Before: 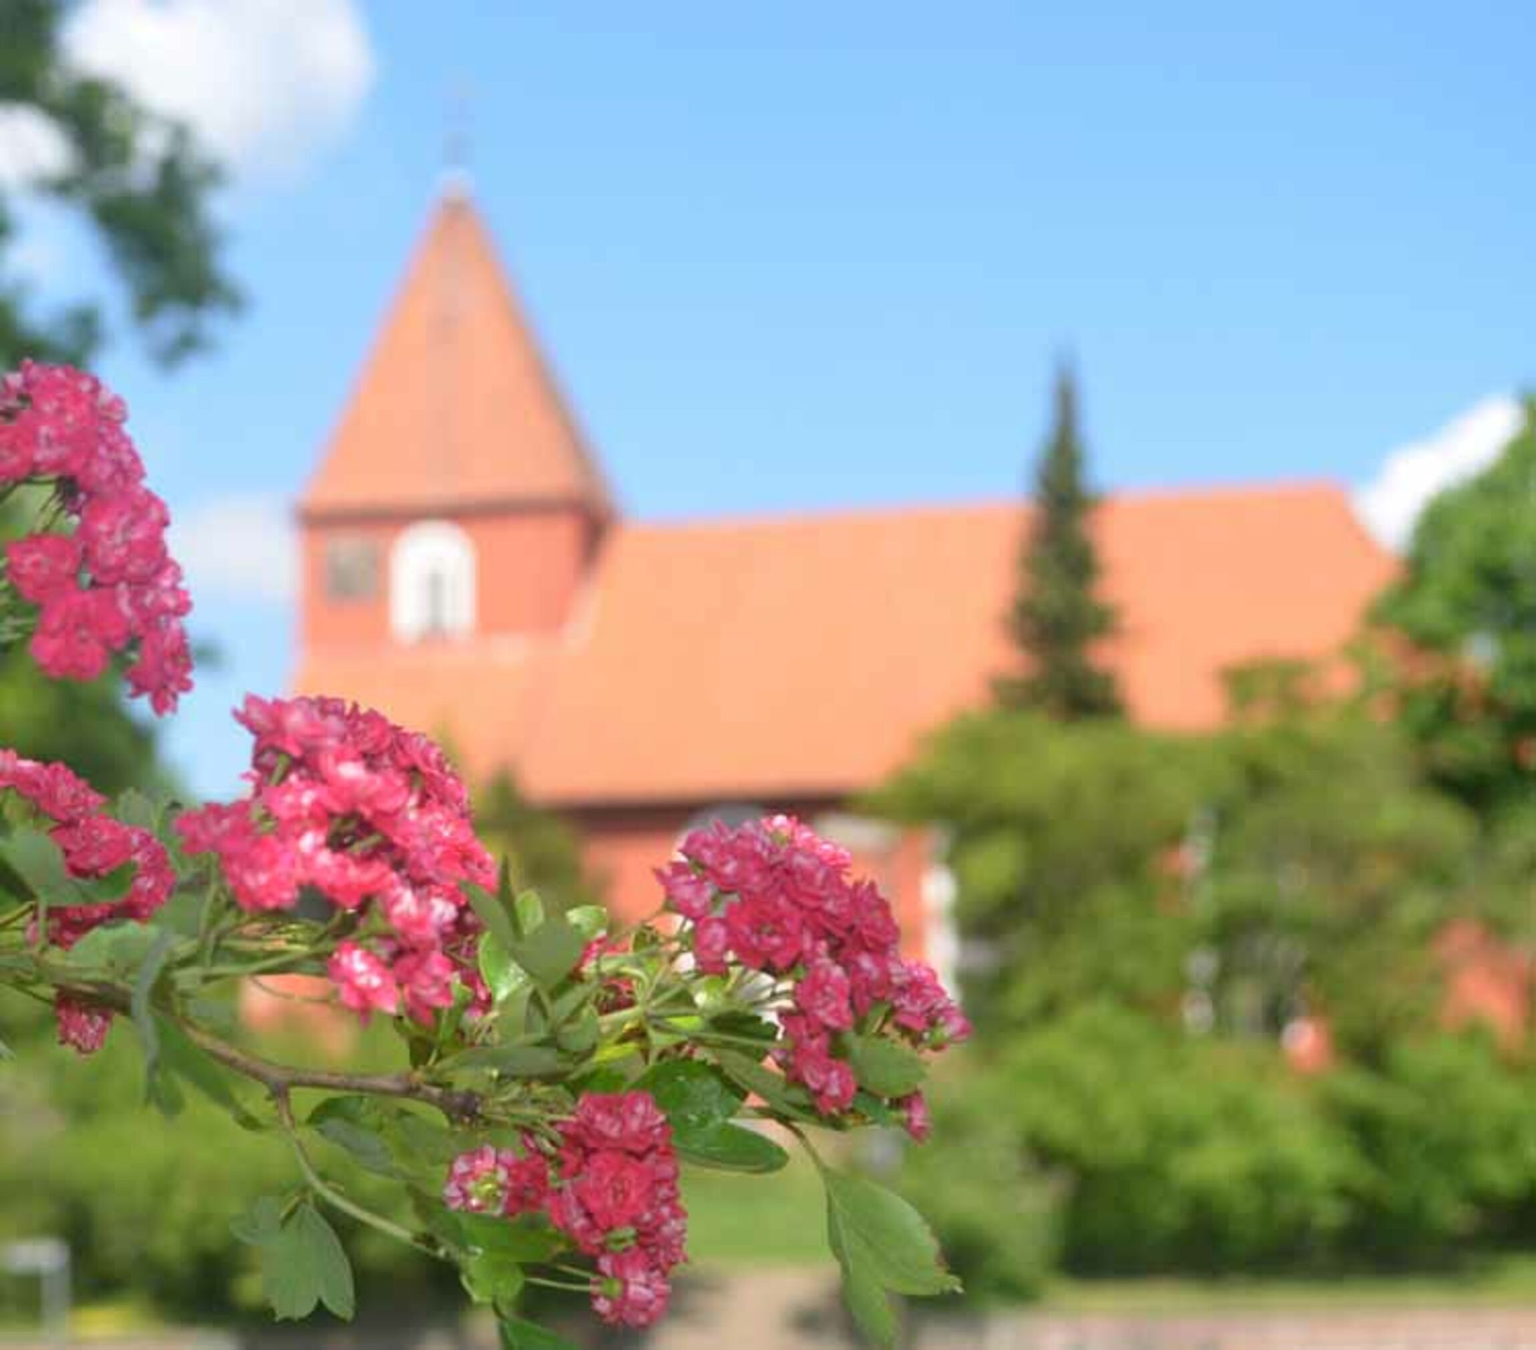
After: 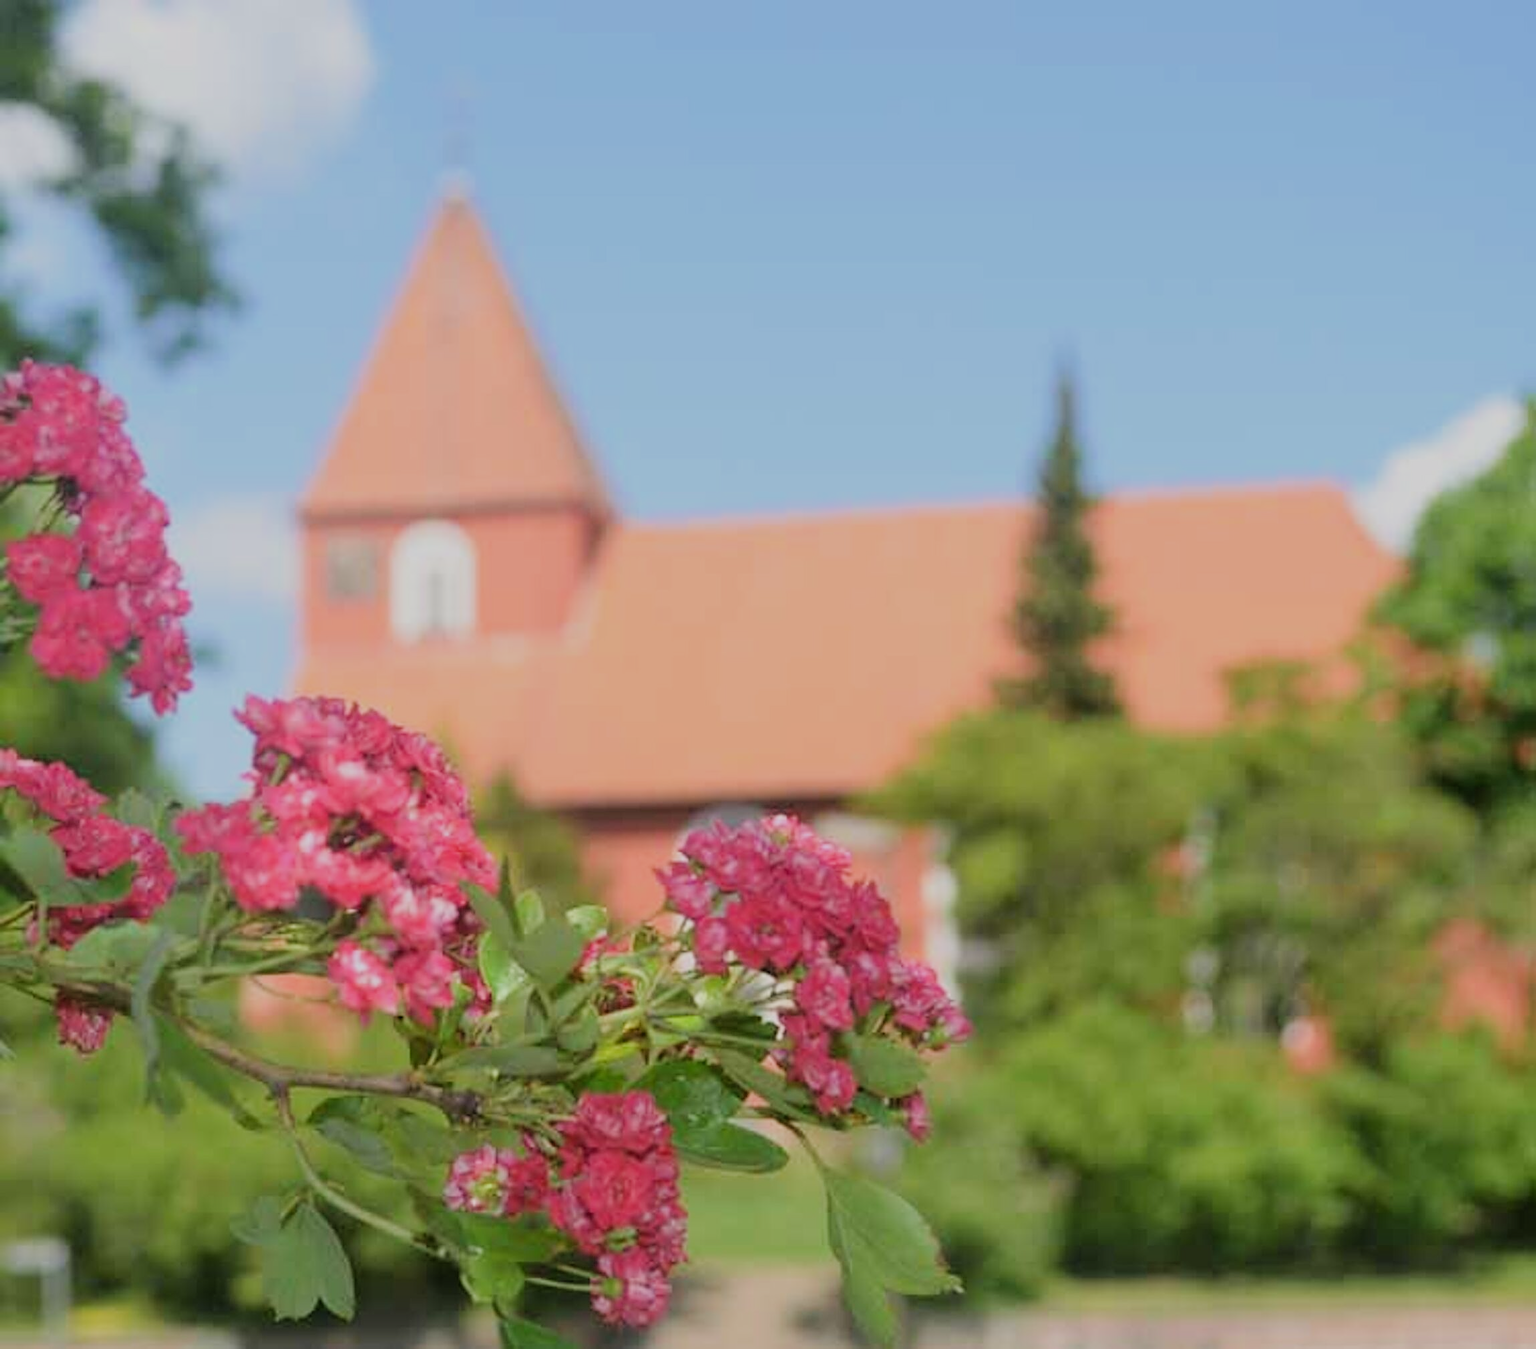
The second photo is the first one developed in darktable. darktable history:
sharpen: on, module defaults
filmic rgb: black relative exposure -7.14 EV, white relative exposure 5.36 EV, threshold 5.94 EV, hardness 3.02, enable highlight reconstruction true
